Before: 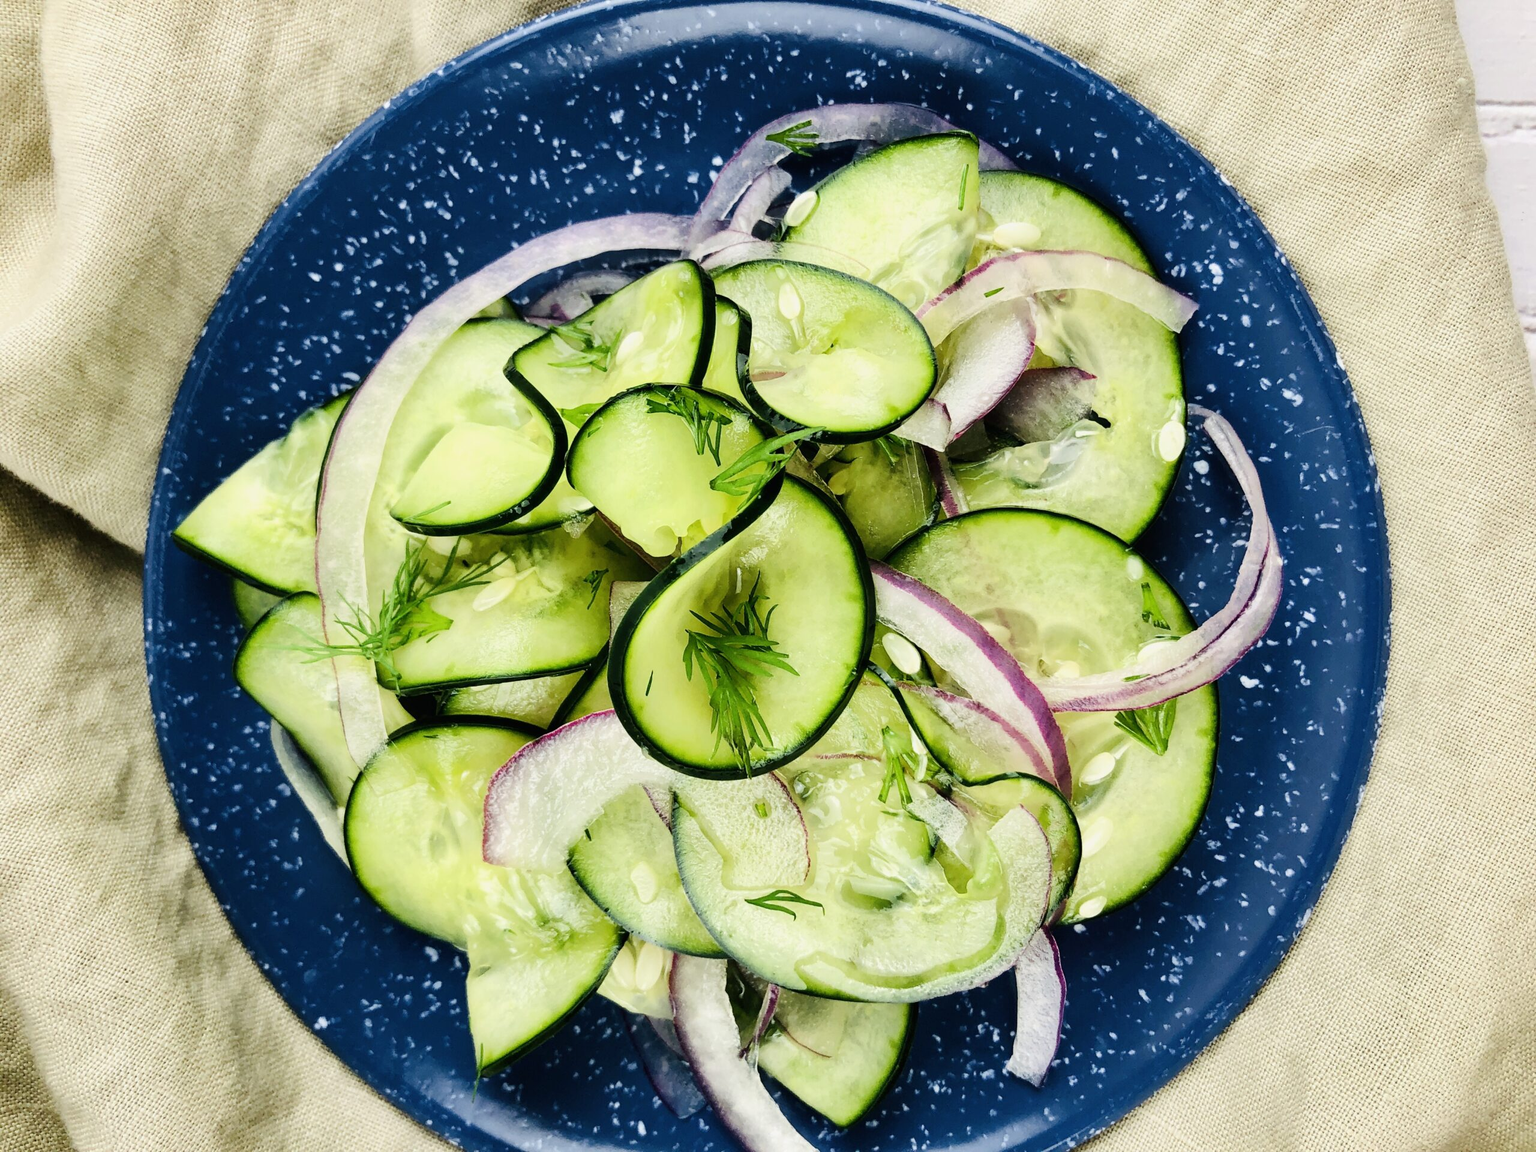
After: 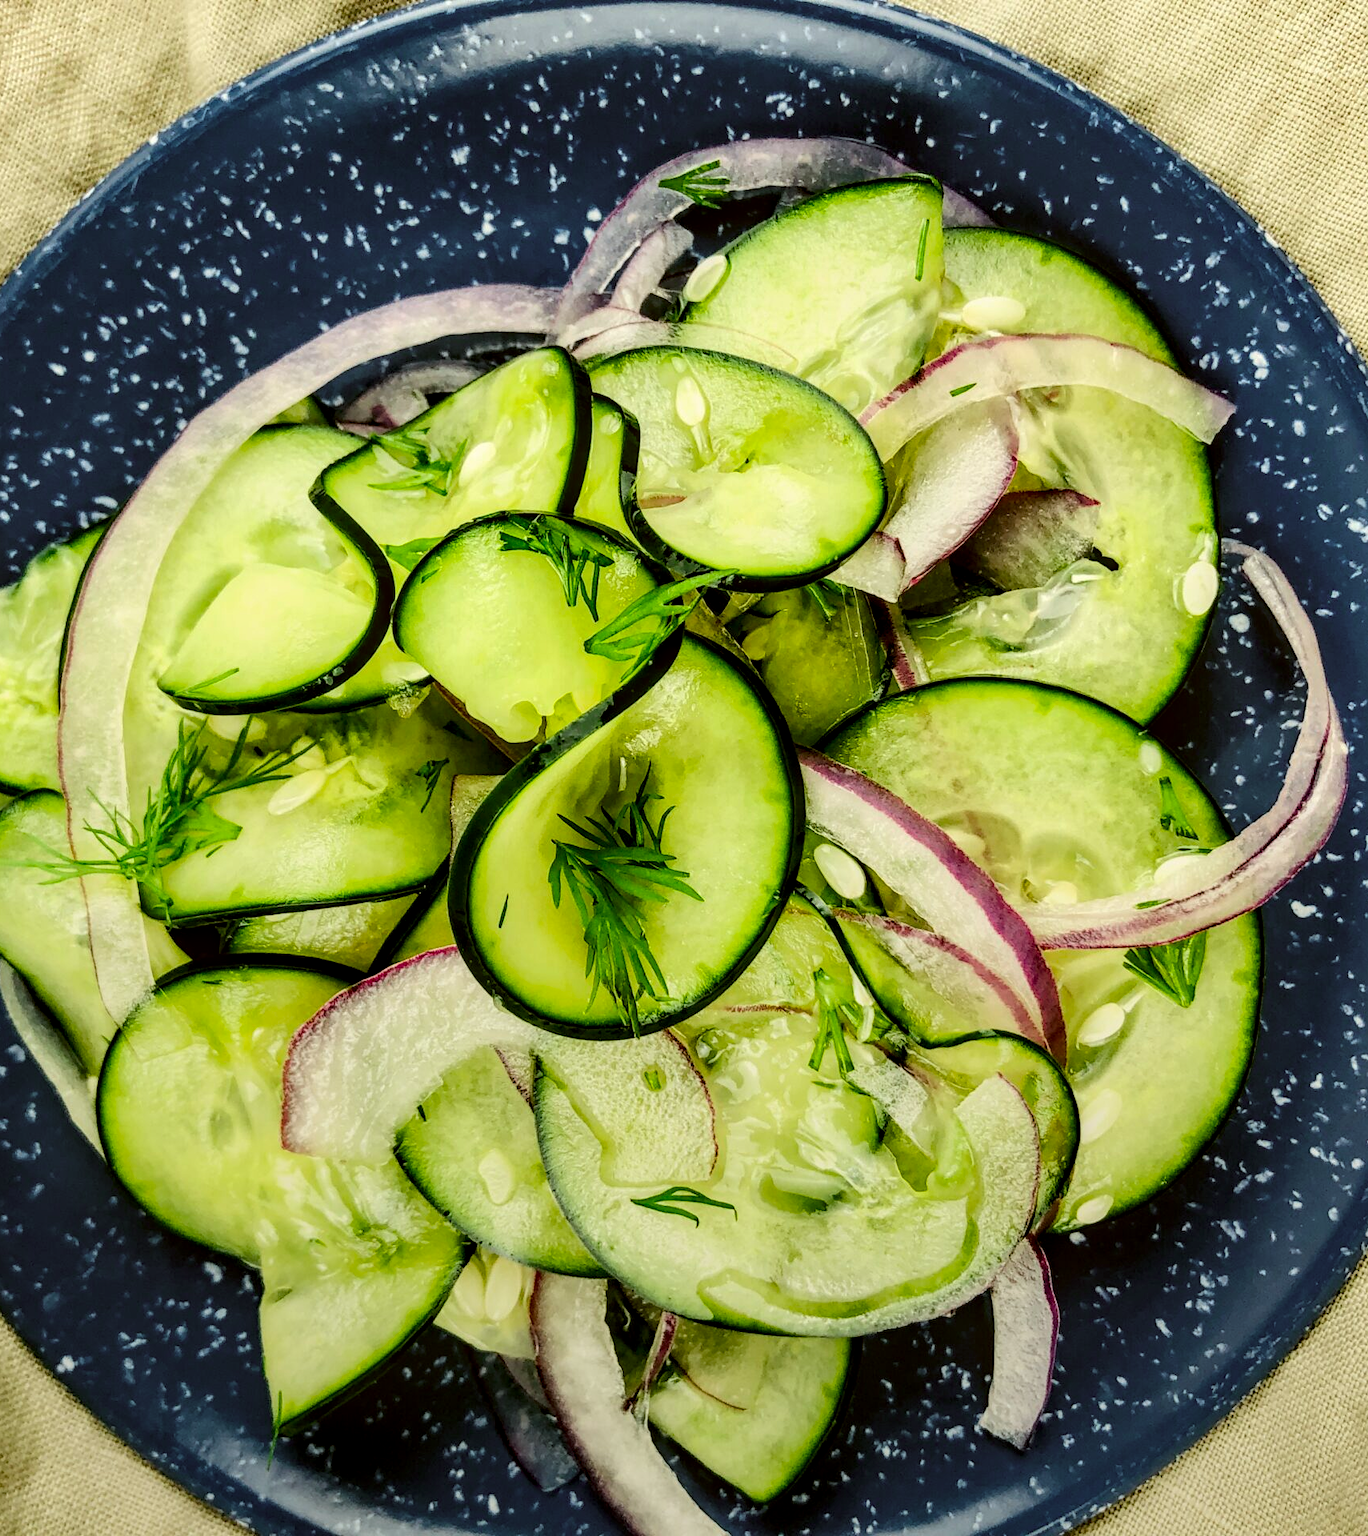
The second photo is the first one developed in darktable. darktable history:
tone equalizer: on, module defaults
exposure: black level correction 0.001, compensate highlight preservation false
local contrast: highlights 40%, shadows 60%, detail 136%, midtone range 0.514
color correction: highlights a* -1.43, highlights b* 10.12, shadows a* 0.395, shadows b* 19.35
crop and rotate: left 17.732%, right 15.423%
graduated density: rotation -180°, offset 27.42
